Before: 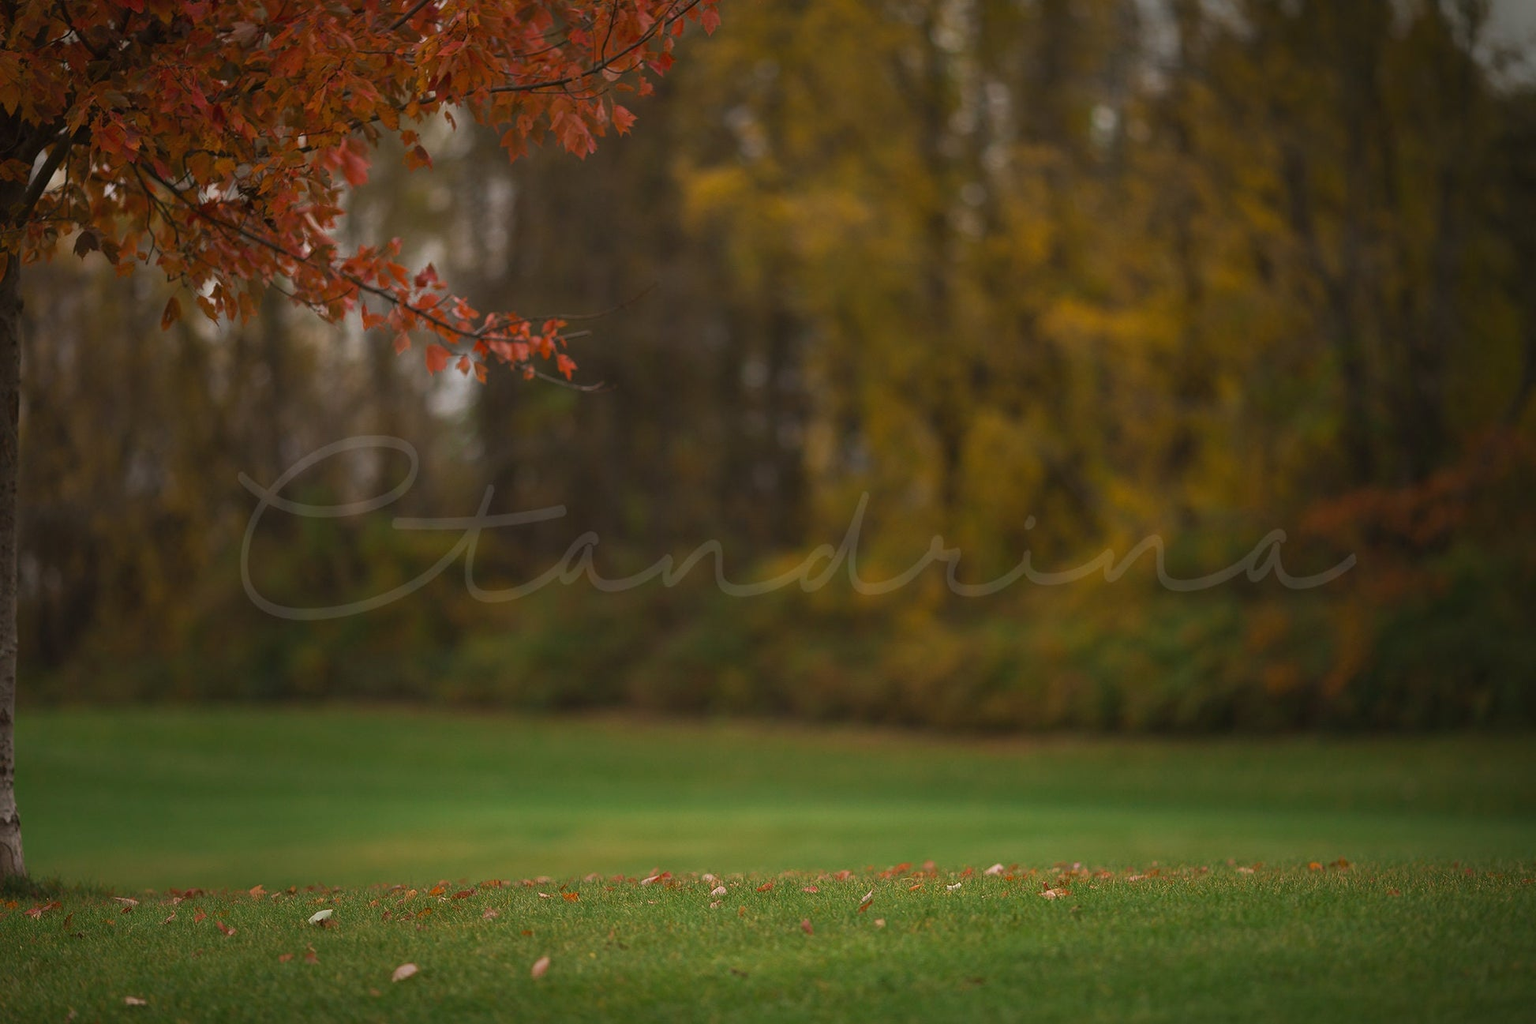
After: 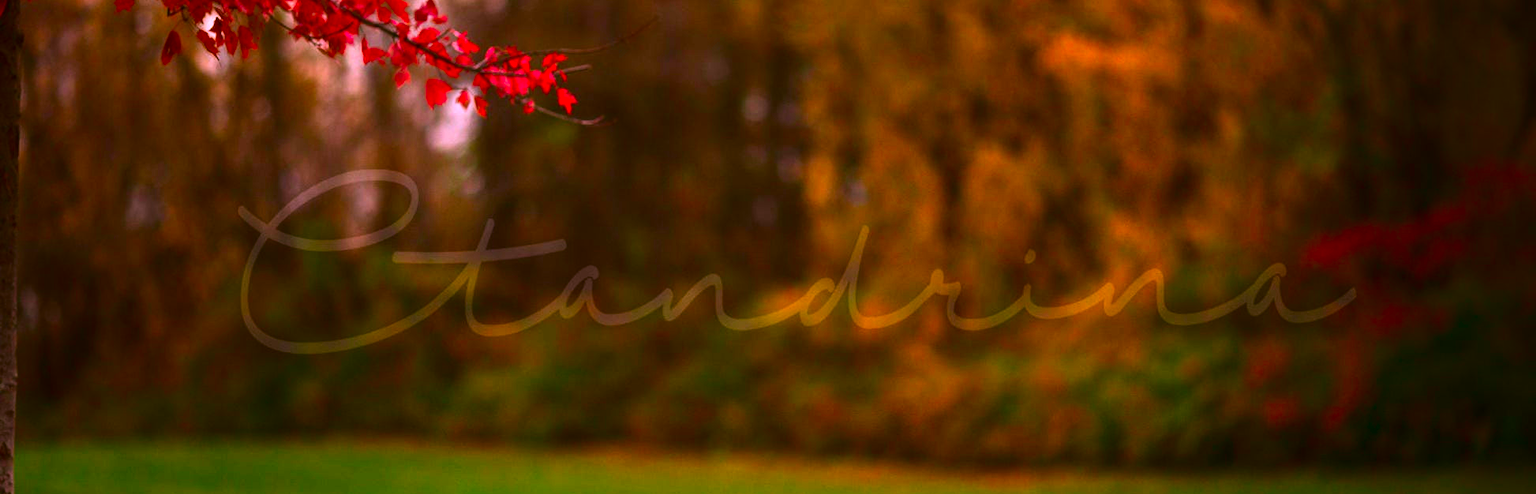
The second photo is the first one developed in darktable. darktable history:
color correction: highlights a* 19.5, highlights b* -11.53, saturation 1.69
crop and rotate: top 26.056%, bottom 25.543%
contrast brightness saturation: contrast 0.19, brightness -0.24, saturation 0.11
tone equalizer: -7 EV 0.15 EV, -6 EV 0.6 EV, -5 EV 1.15 EV, -4 EV 1.33 EV, -3 EV 1.15 EV, -2 EV 0.6 EV, -1 EV 0.15 EV, mask exposure compensation -0.5 EV
